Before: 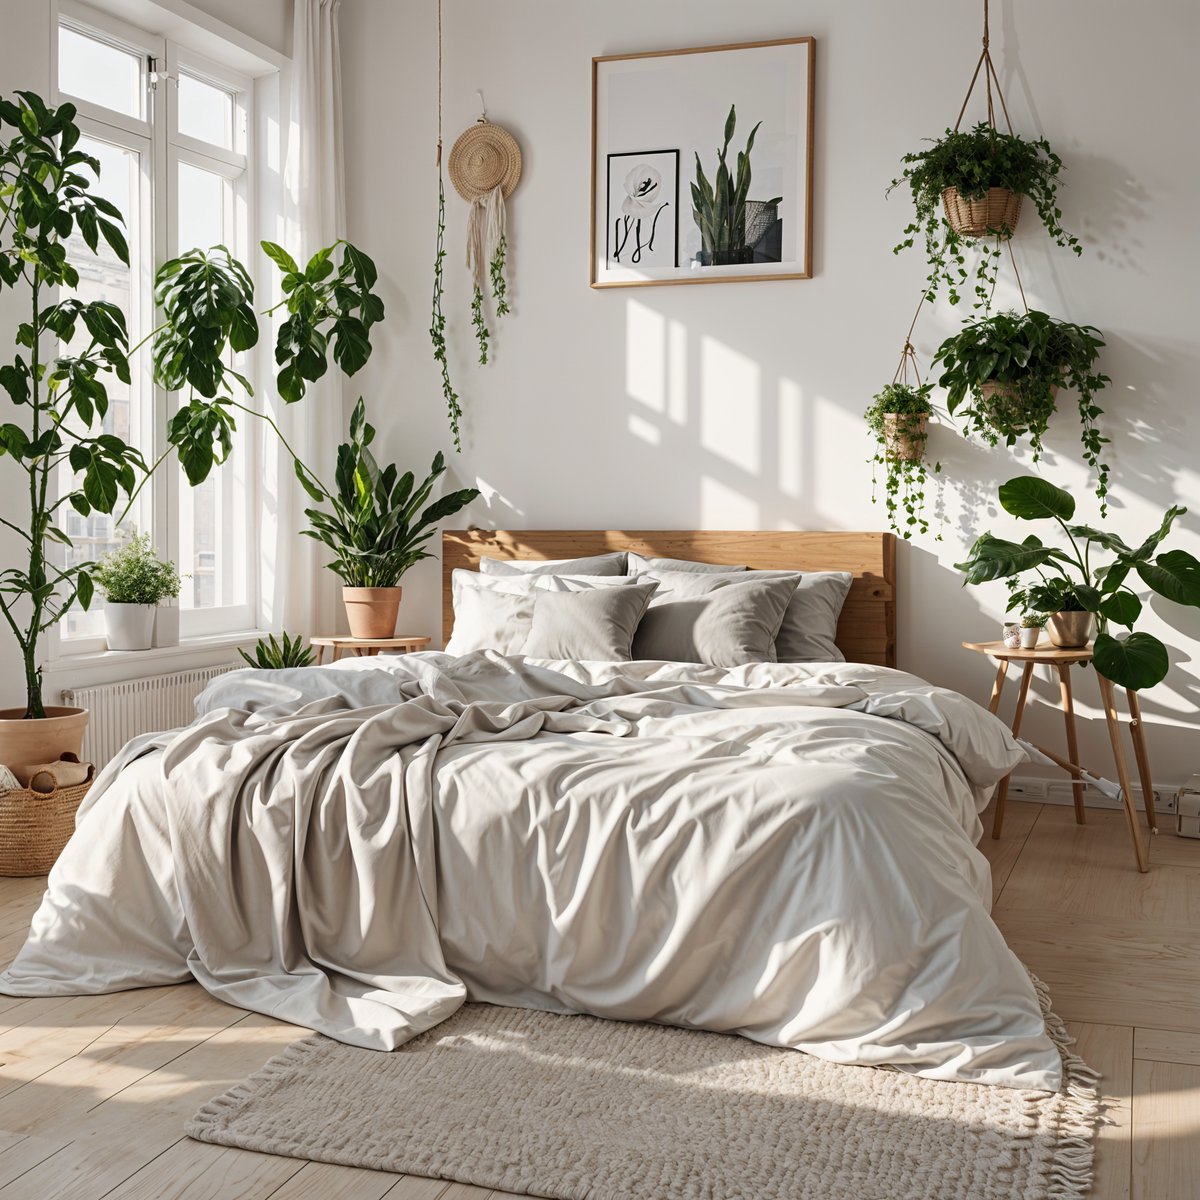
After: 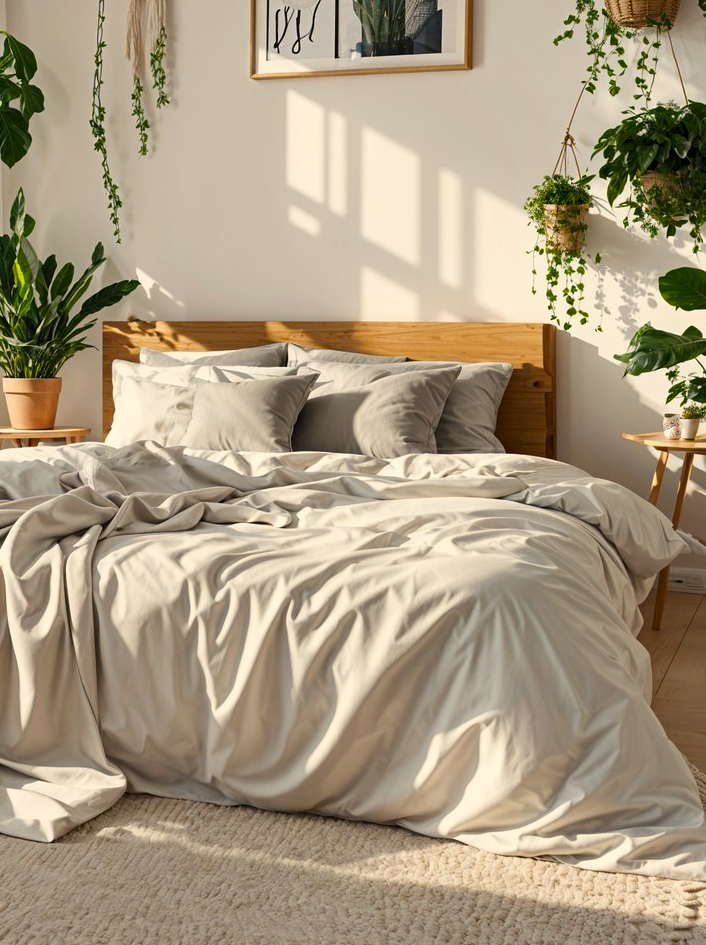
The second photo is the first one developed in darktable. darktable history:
crop and rotate: left 28.391%, top 17.47%, right 12.734%, bottom 3.707%
shadows and highlights: shadows 37.62, highlights -27.54, soften with gaussian
color balance rgb: highlights gain › chroma 3.063%, highlights gain › hue 78.26°, perceptual saturation grading › global saturation 31.178%
